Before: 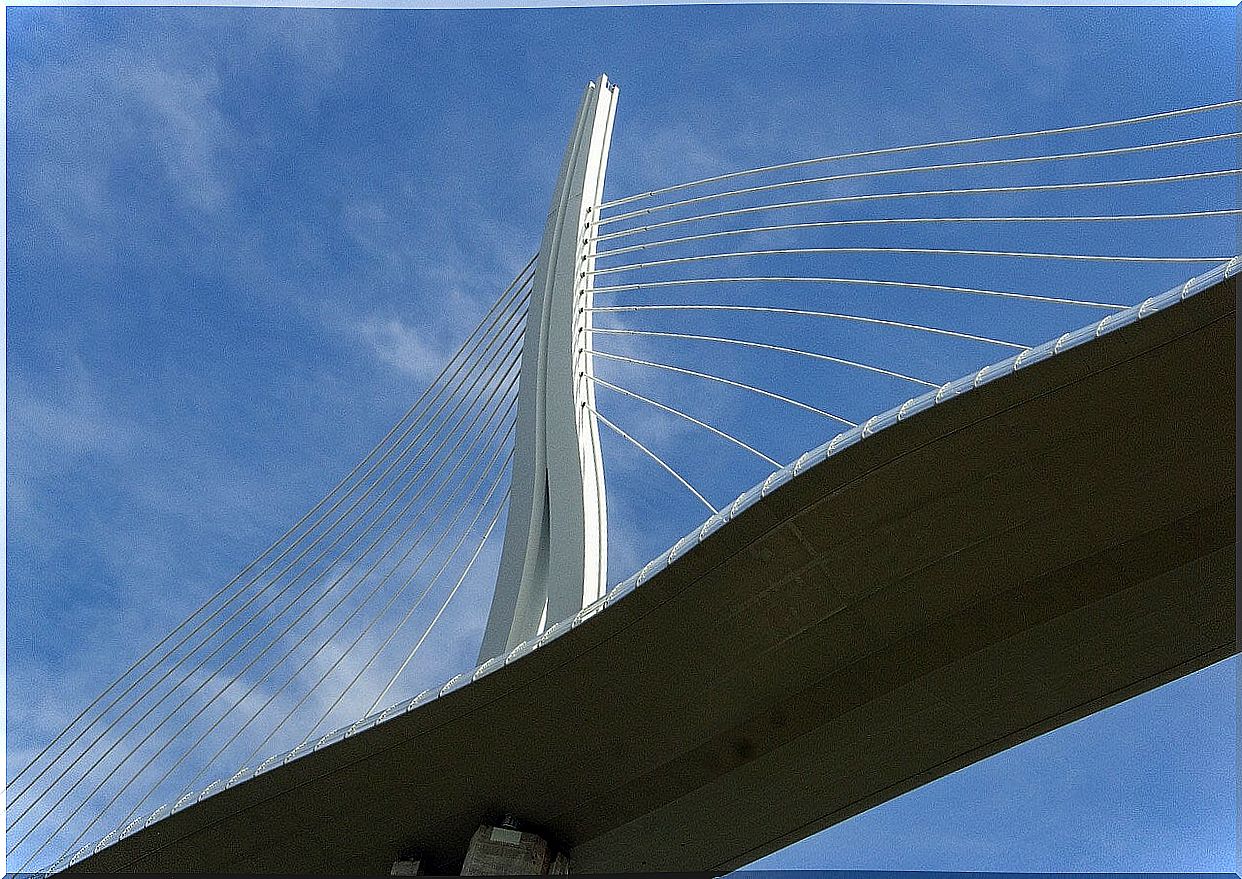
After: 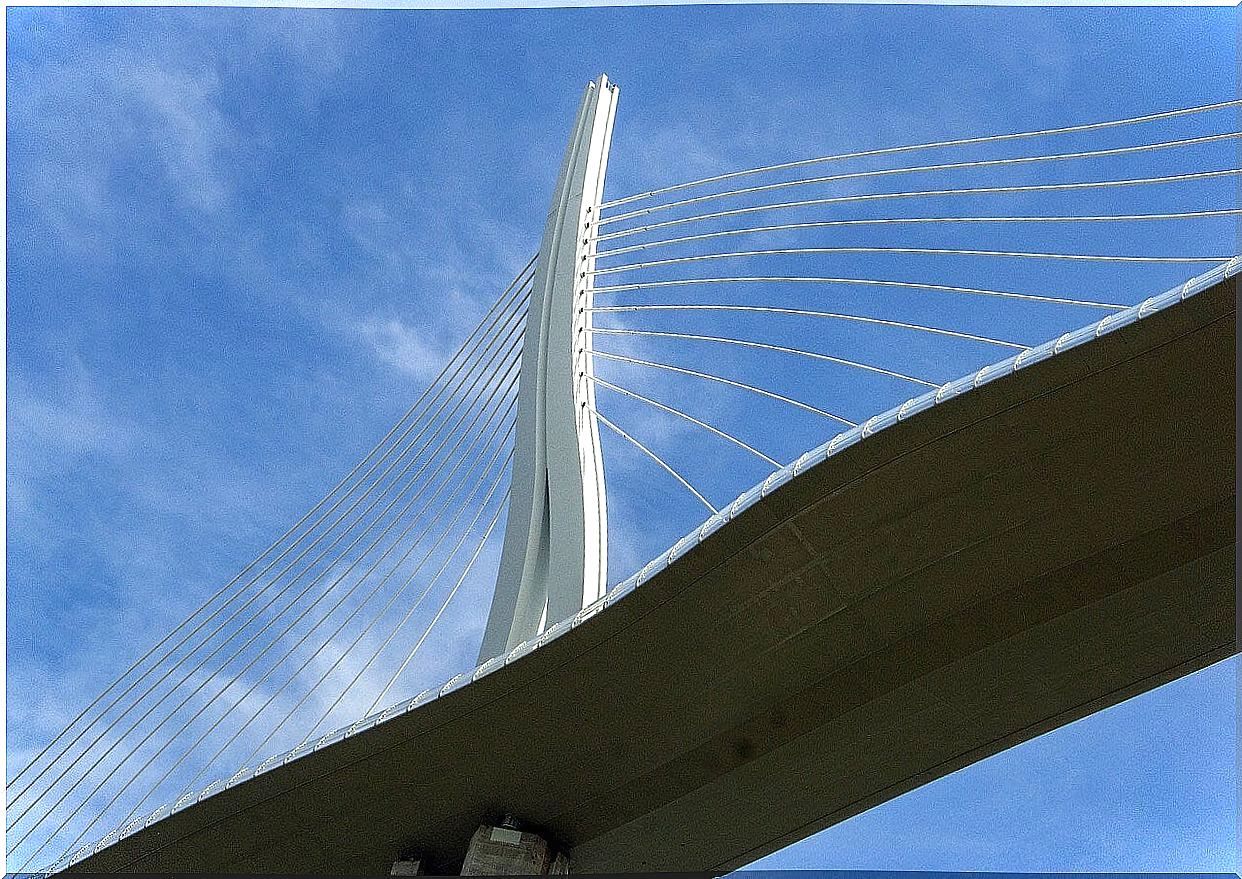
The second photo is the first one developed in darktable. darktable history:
tone curve: curves: ch0 [(0, 0) (0.003, 0.003) (0.011, 0.011) (0.025, 0.025) (0.044, 0.044) (0.069, 0.069) (0.1, 0.099) (0.136, 0.135) (0.177, 0.176) (0.224, 0.223) (0.277, 0.275) (0.335, 0.333) (0.399, 0.396) (0.468, 0.465) (0.543, 0.541) (0.623, 0.622) (0.709, 0.708) (0.801, 0.8) (0.898, 0.897) (1, 1)], color space Lab, independent channels, preserve colors none
exposure: black level correction 0, exposure 0.499 EV, compensate highlight preservation false
